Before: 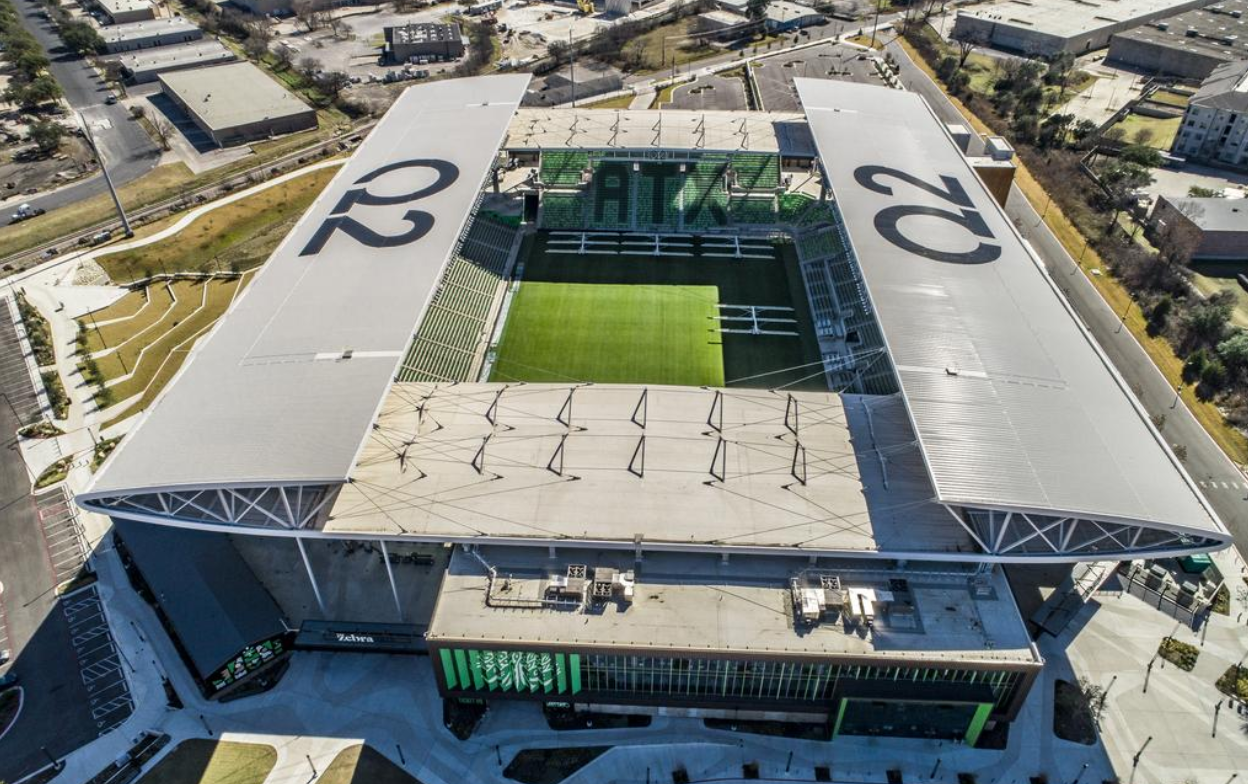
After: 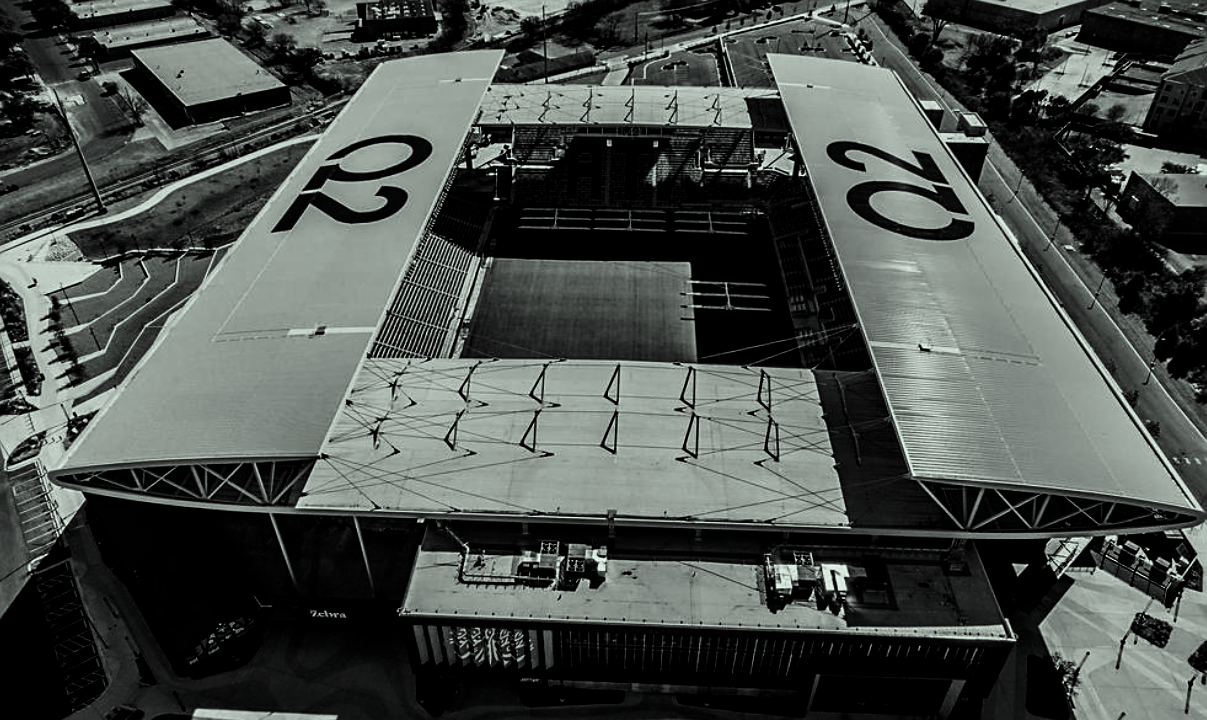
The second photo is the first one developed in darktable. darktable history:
filmic rgb: black relative exposure -3.97 EV, white relative exposure 2.99 EV, hardness 3.01, contrast 1.498, iterations of high-quality reconstruction 0
crop: left 2.17%, top 3.155%, right 1.048%, bottom 4.985%
contrast brightness saturation: contrast 0.015, brightness -0.984, saturation -0.998
sharpen: amount 0.489
shadows and highlights: shadows 8.71, white point adjustment 0.846, highlights -38.42
color correction: highlights a* -7.7, highlights b* 3.56
color balance rgb: linear chroma grading › global chroma 14.904%, perceptual saturation grading › global saturation 29.814%, perceptual brilliance grading › mid-tones 9.717%, perceptual brilliance grading › shadows 14.298%, global vibrance 20%
